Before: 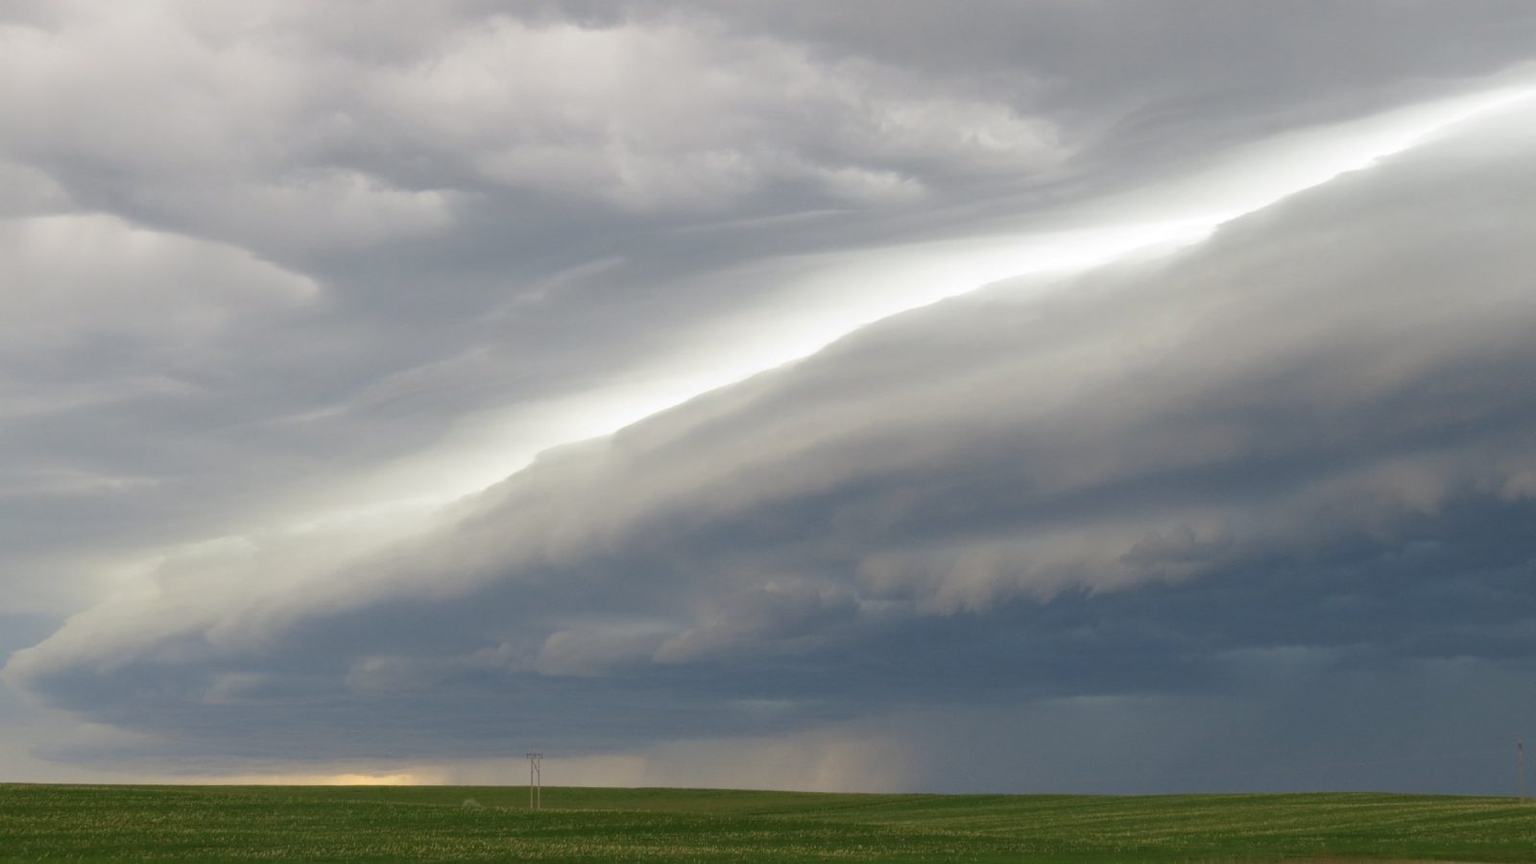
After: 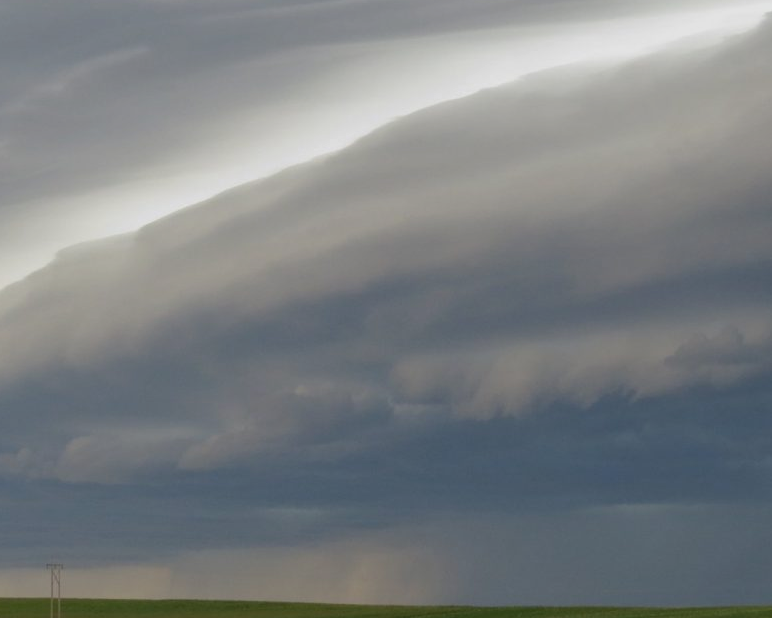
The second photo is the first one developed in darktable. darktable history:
tone equalizer: -8 EV 0.25 EV, -7 EV 0.417 EV, -6 EV 0.417 EV, -5 EV 0.25 EV, -3 EV -0.25 EV, -2 EV -0.417 EV, -1 EV -0.417 EV, +0 EV -0.25 EV, edges refinement/feathering 500, mask exposure compensation -1.57 EV, preserve details guided filter
crop: left 31.379%, top 24.658%, right 20.326%, bottom 6.628%
